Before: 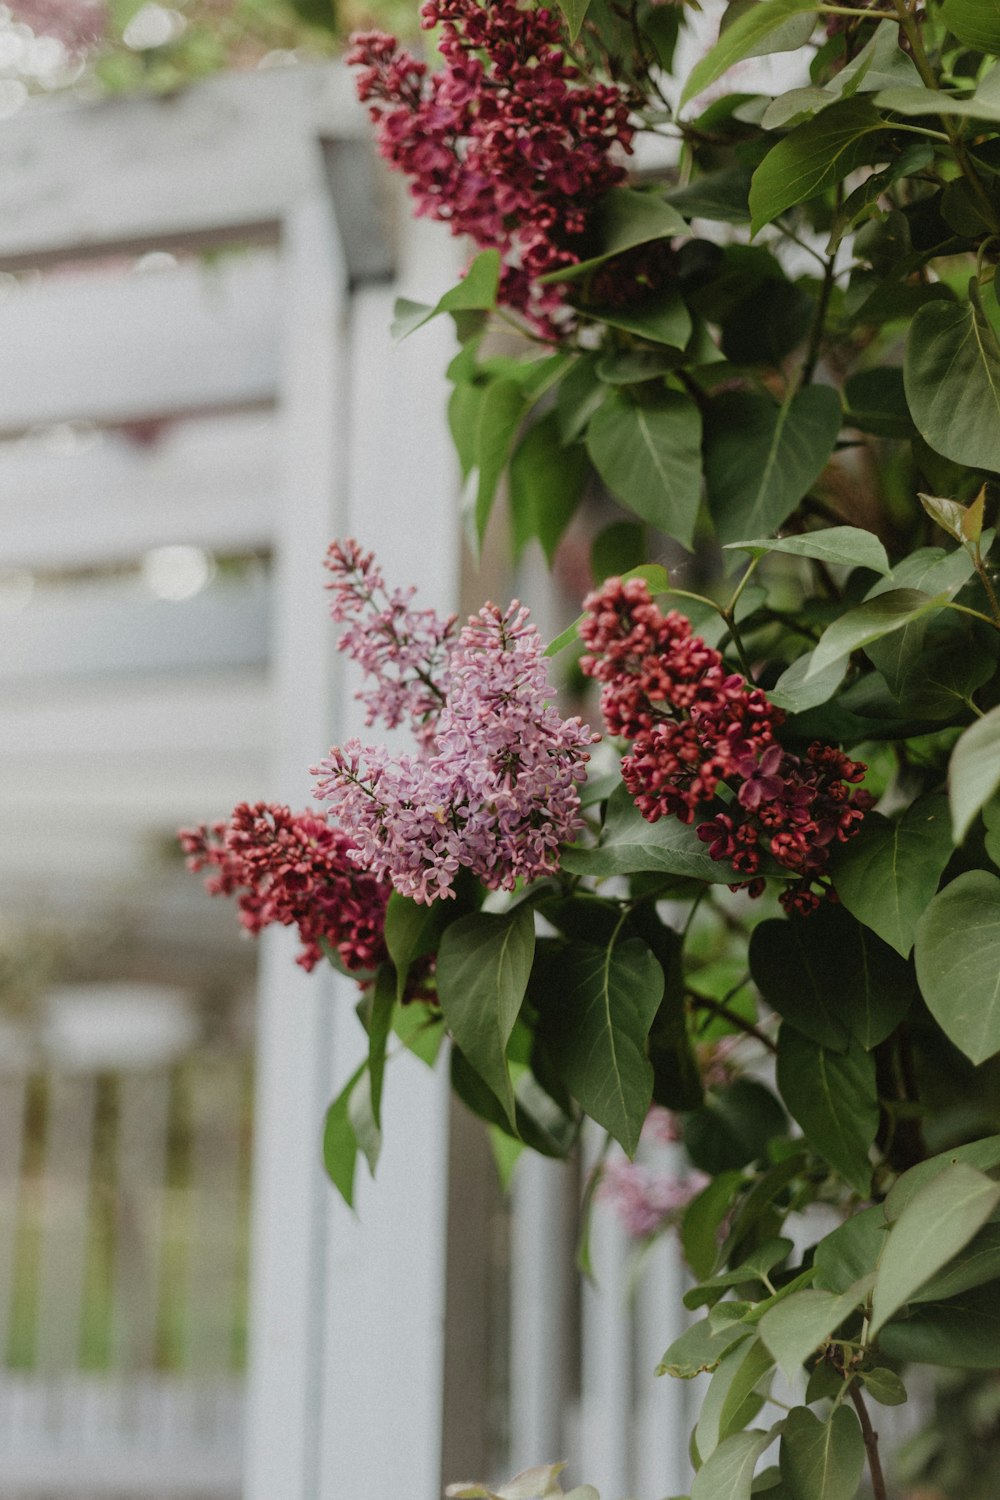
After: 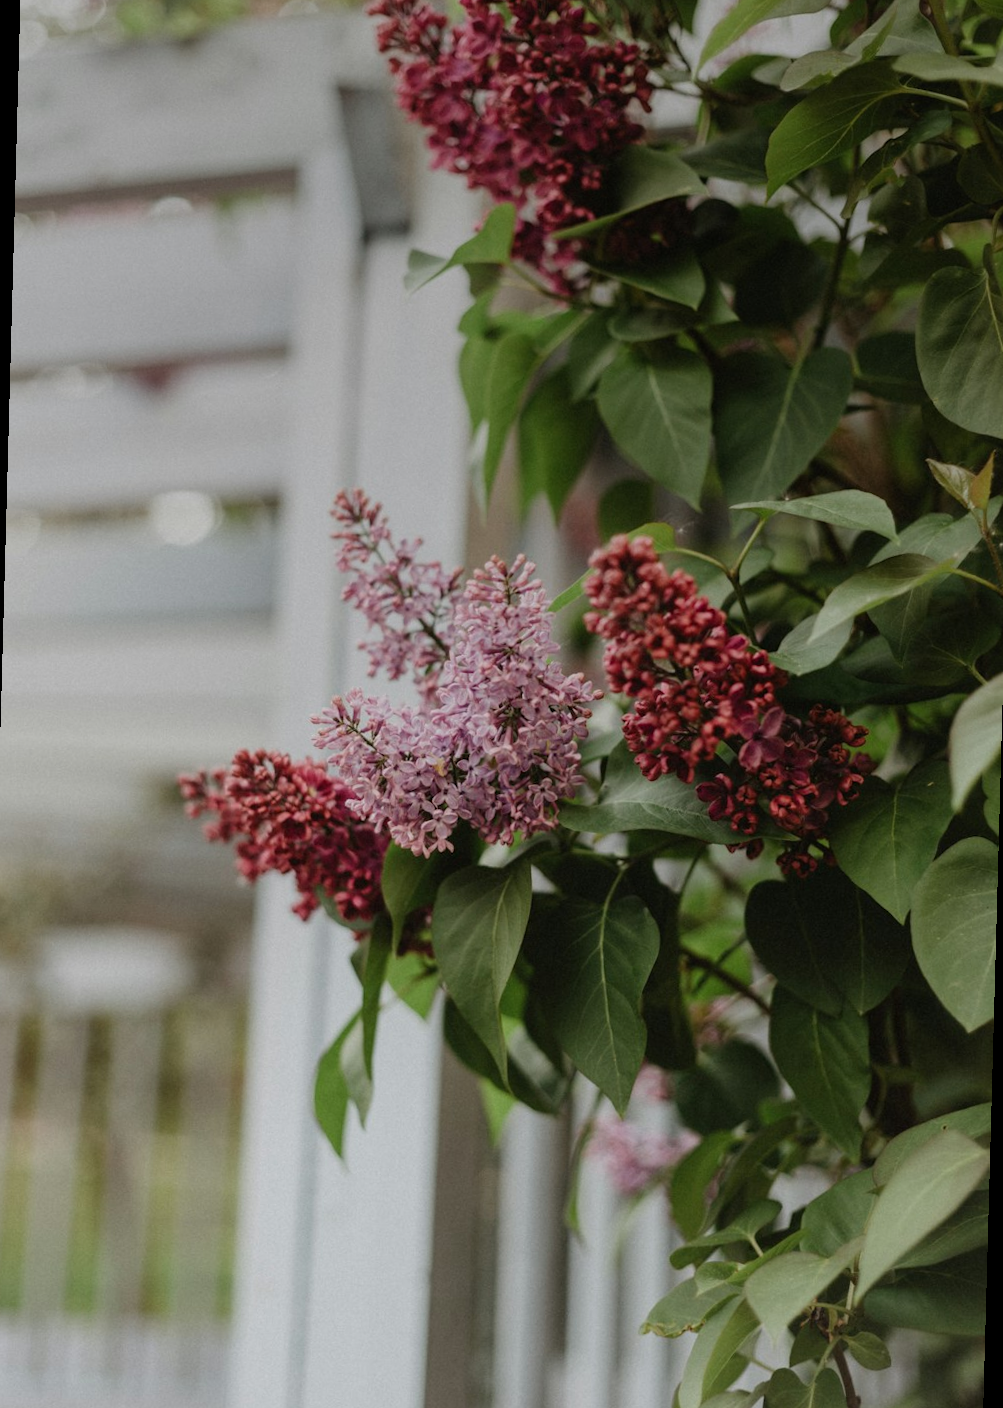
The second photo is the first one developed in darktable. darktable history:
rotate and perspective: rotation 1.57°, crop left 0.018, crop right 0.982, crop top 0.039, crop bottom 0.961
graduated density: on, module defaults
